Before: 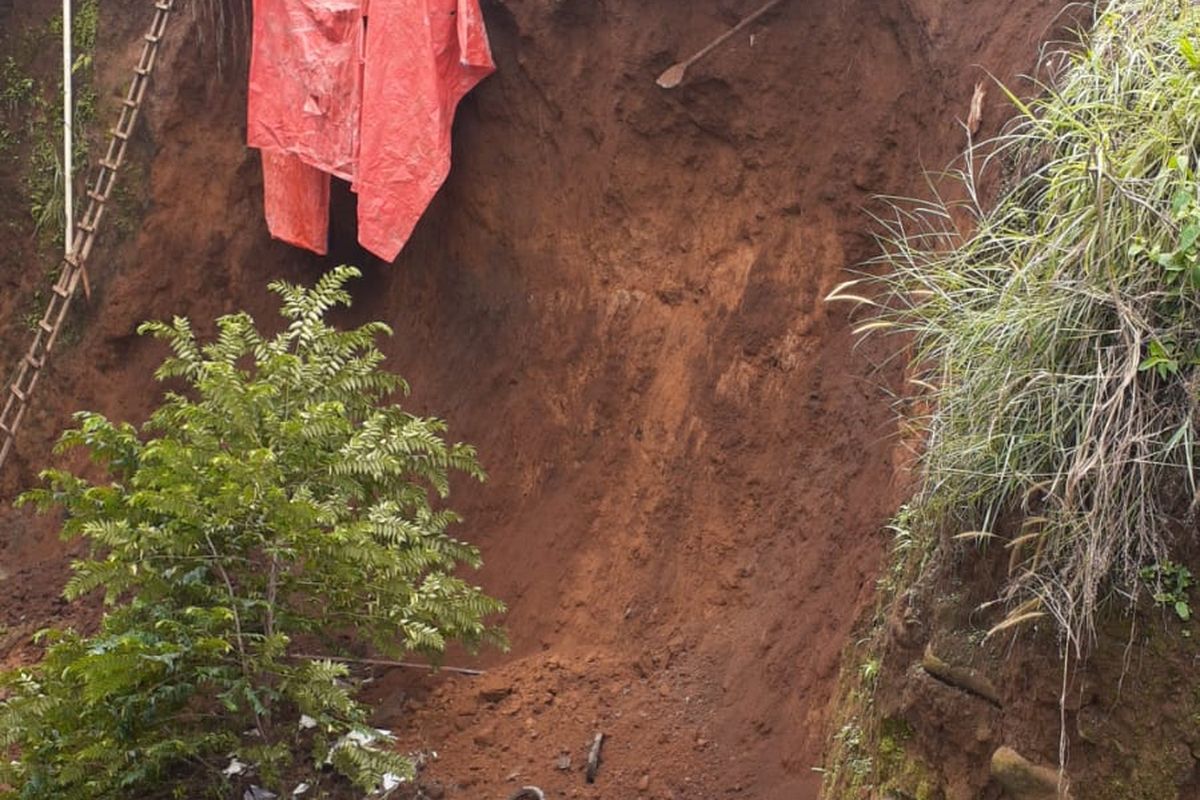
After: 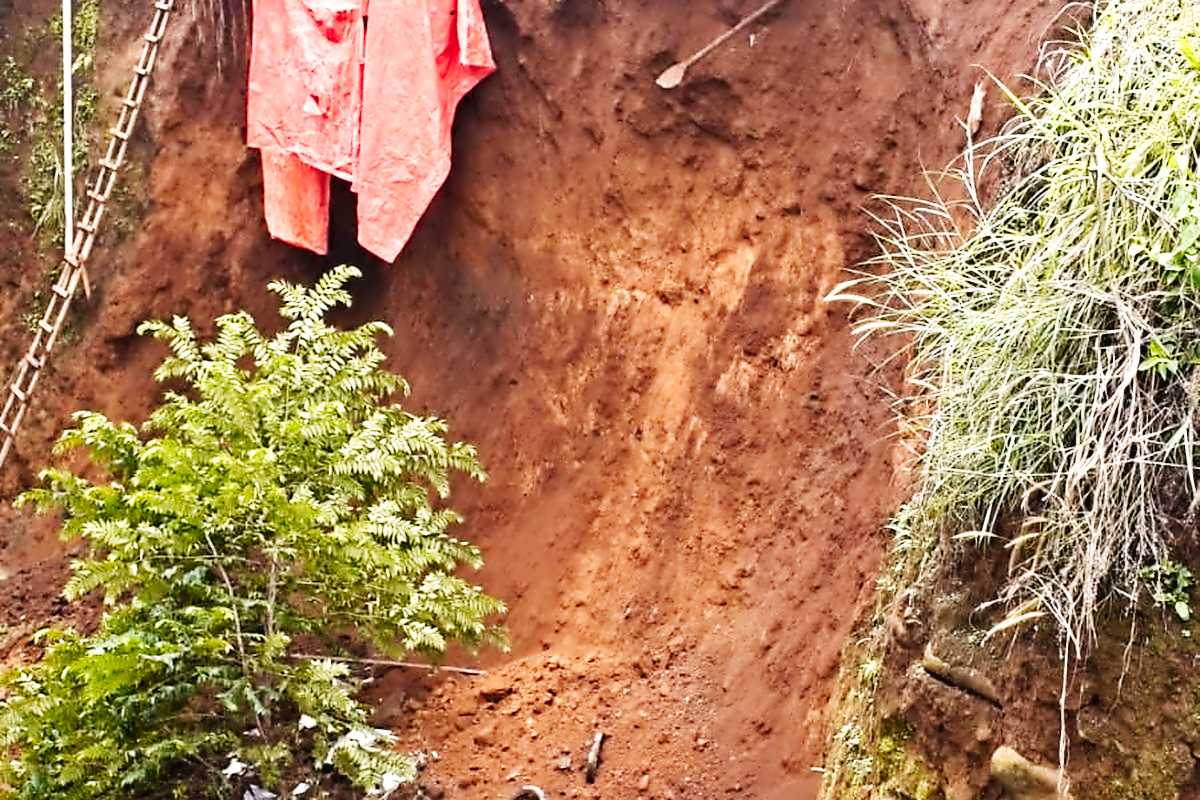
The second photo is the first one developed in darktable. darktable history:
base curve: curves: ch0 [(0, 0.003) (0.001, 0.002) (0.006, 0.004) (0.02, 0.022) (0.048, 0.086) (0.094, 0.234) (0.162, 0.431) (0.258, 0.629) (0.385, 0.8) (0.548, 0.918) (0.751, 0.988) (1, 1)], exposure shift 0.585, preserve colors none
contrast equalizer: y [[0.5, 0.542, 0.583, 0.625, 0.667, 0.708], [0.5 ×6], [0.5 ×6], [0, 0.033, 0.067, 0.1, 0.133, 0.167], [0, 0.05, 0.1, 0.15, 0.2, 0.25]]
contrast brightness saturation: saturation 0.101
